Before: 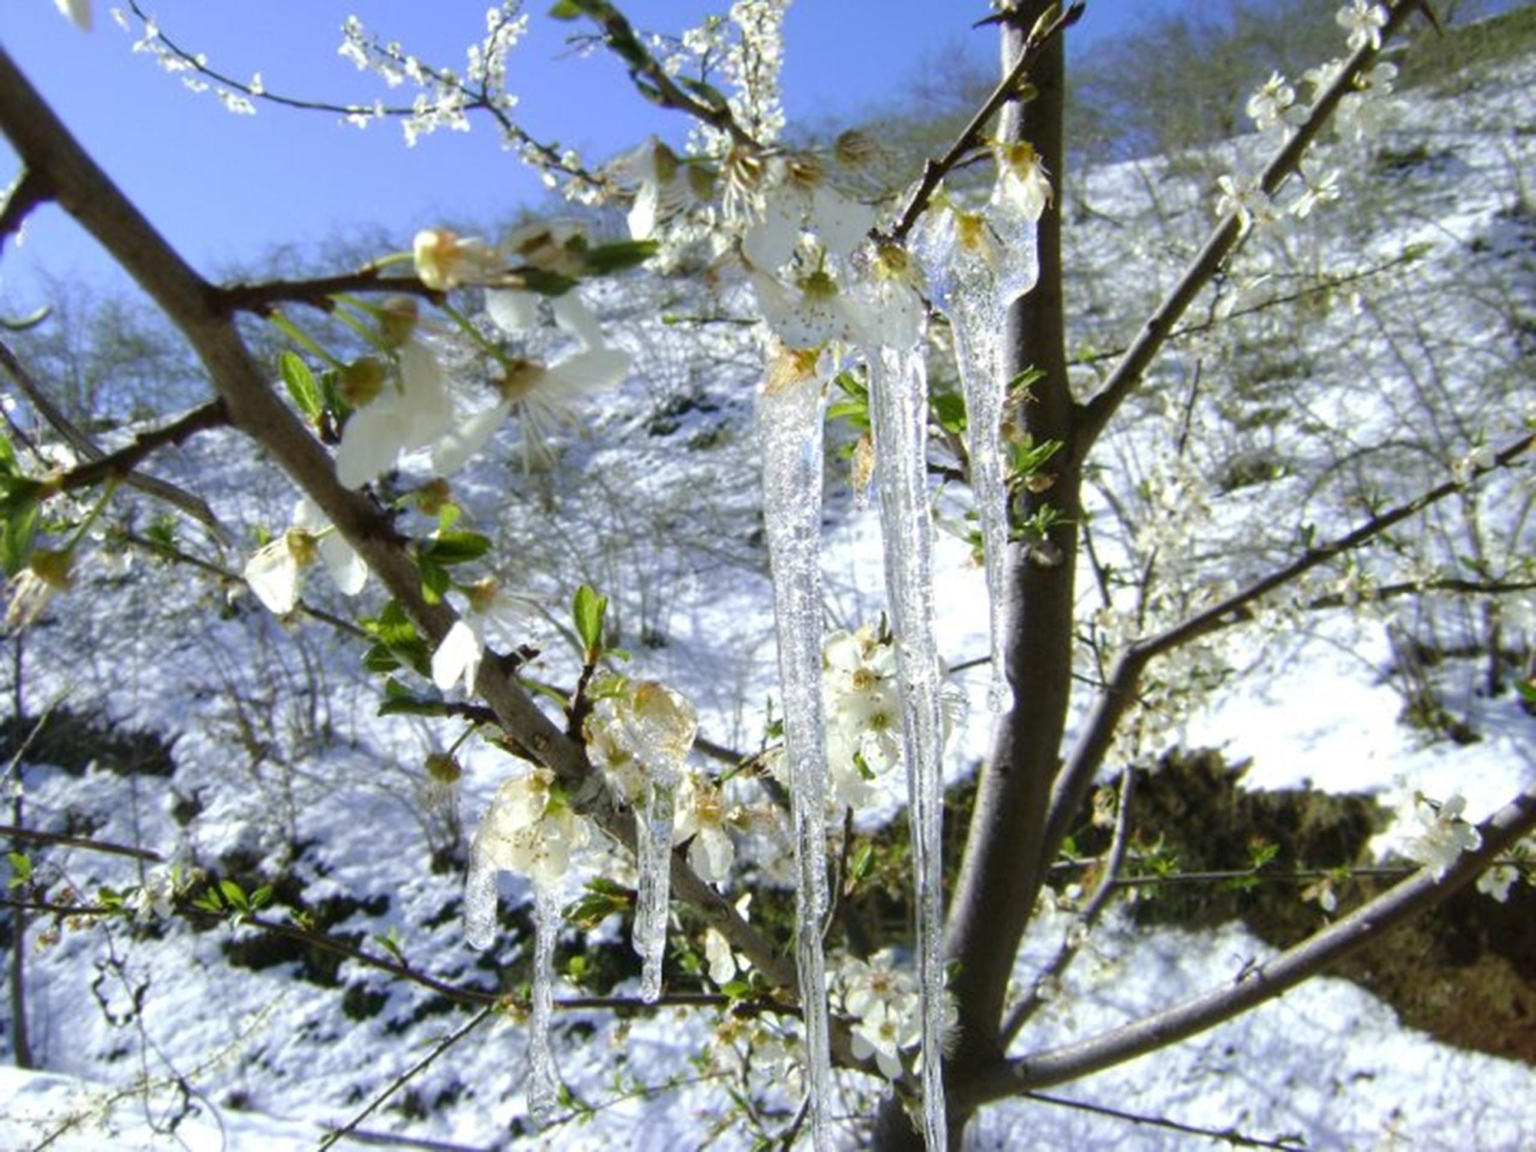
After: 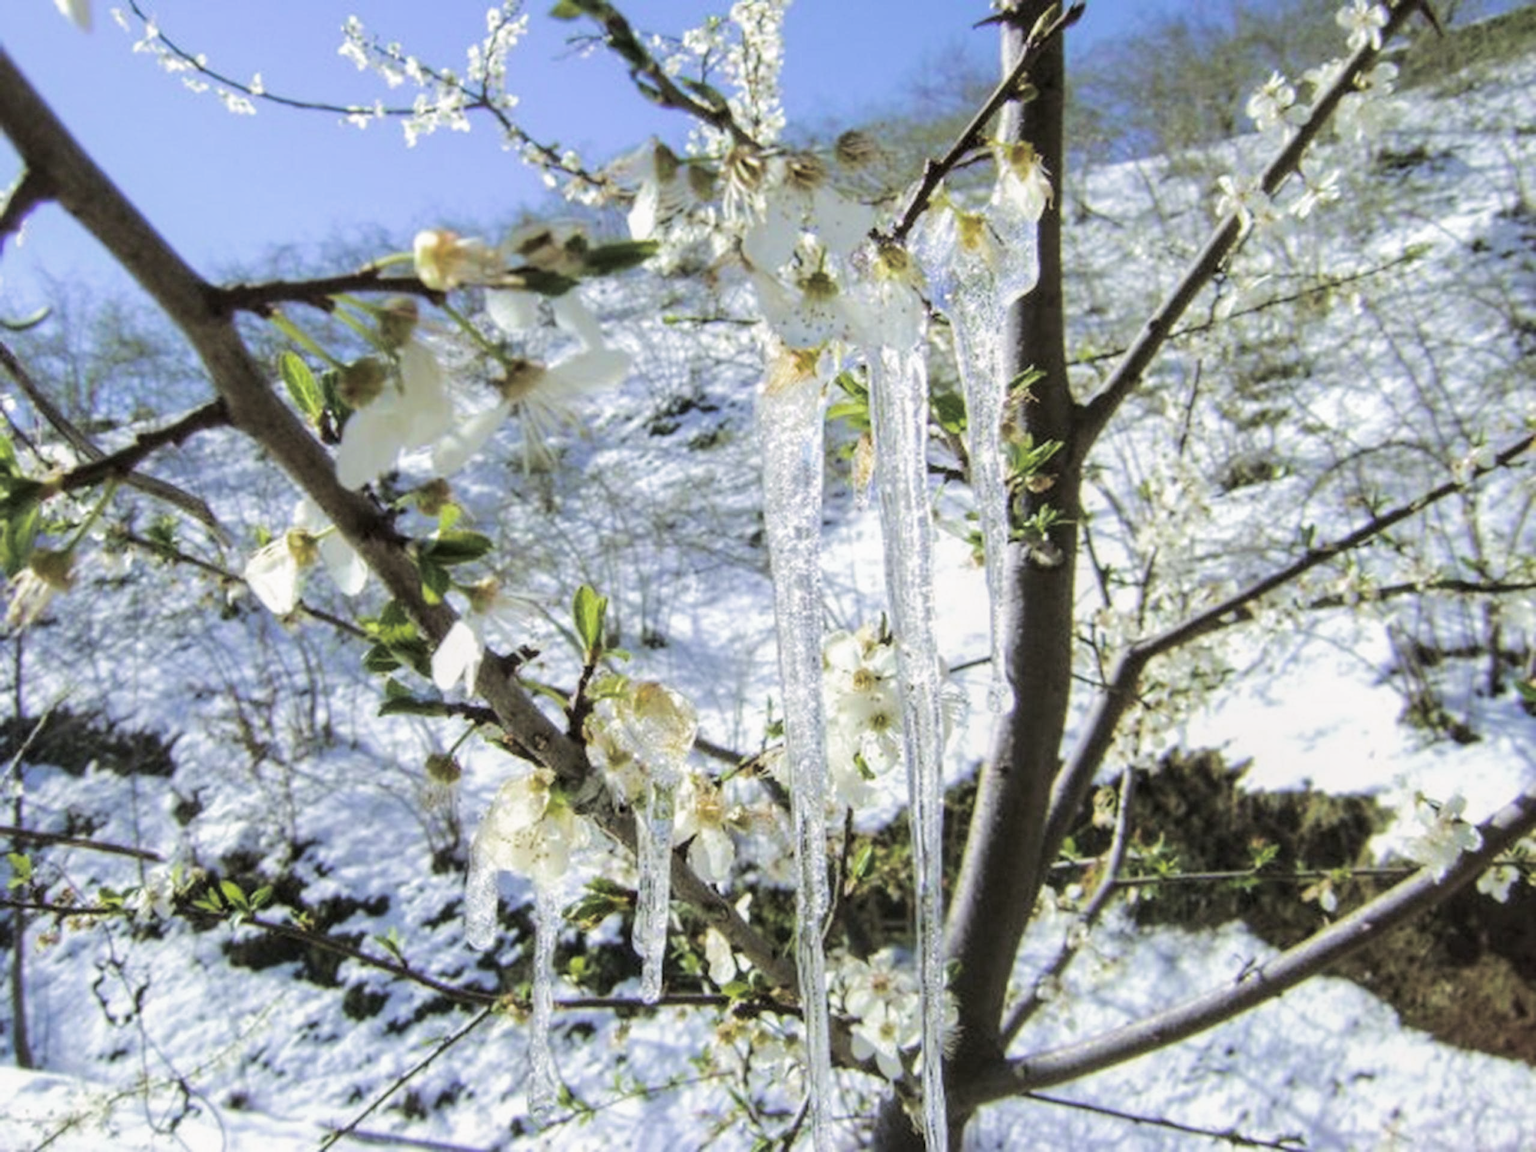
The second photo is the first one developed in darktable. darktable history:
split-toning: shadows › hue 36°, shadows › saturation 0.05, highlights › hue 10.8°, highlights › saturation 0.15, compress 40%
velvia: on, module defaults
exposure: exposure -0.157 EV, compensate highlight preservation false
local contrast: on, module defaults
base curve: curves: ch0 [(0, 0) (0.158, 0.273) (0.879, 0.895) (1, 1)], preserve colors none
